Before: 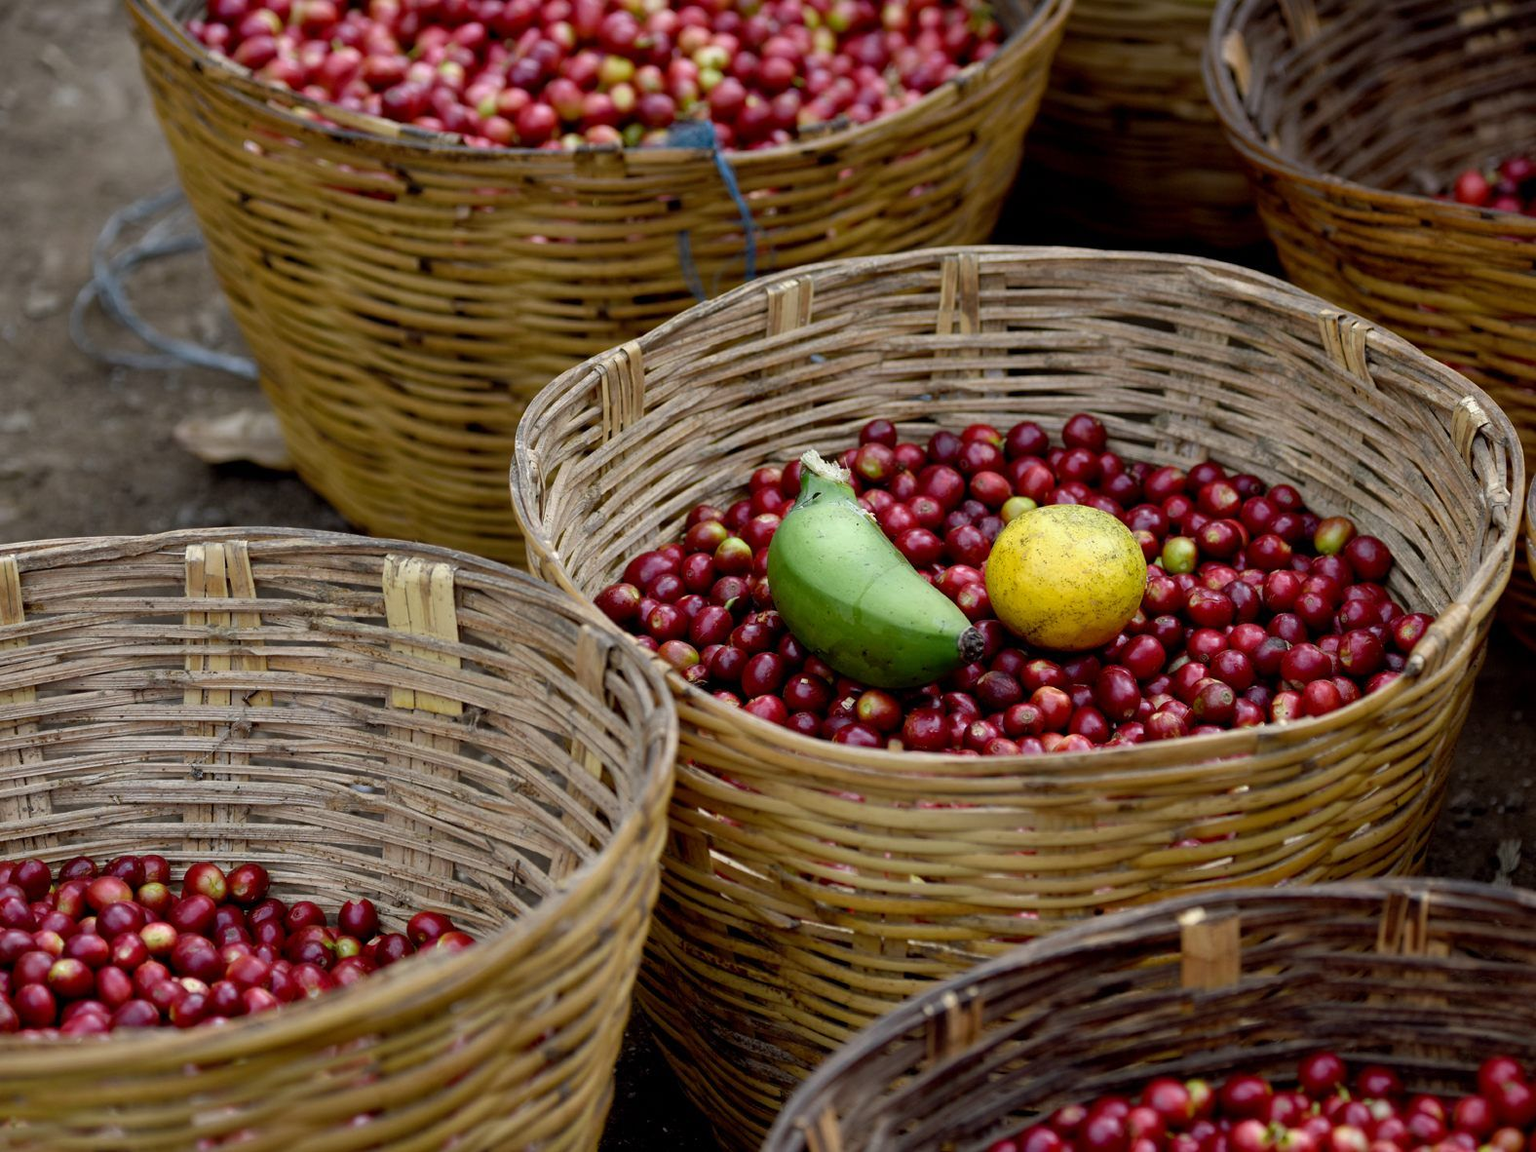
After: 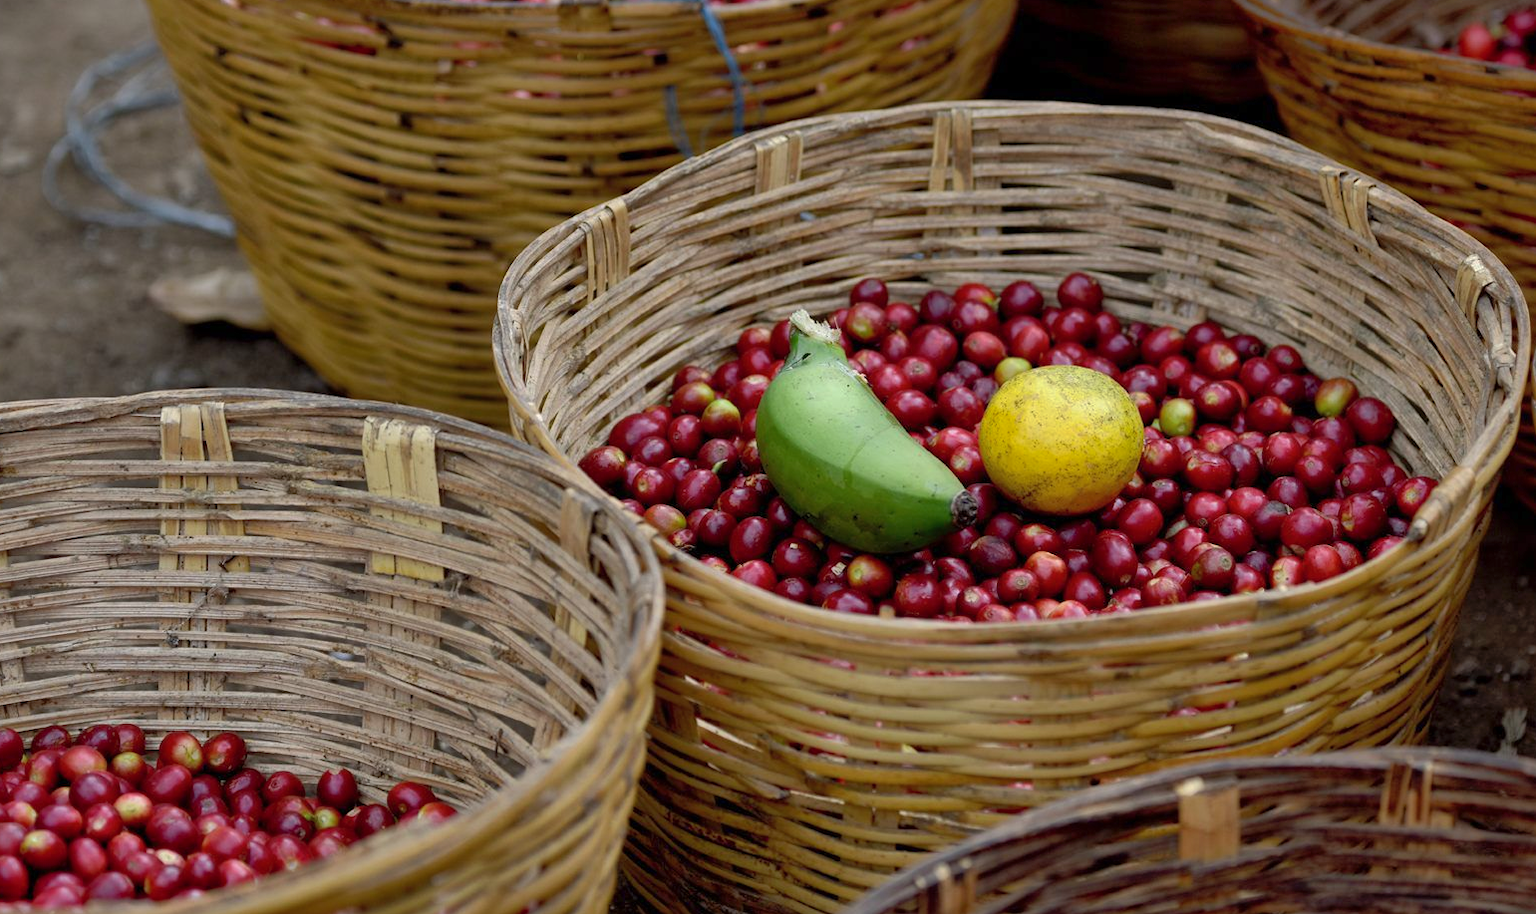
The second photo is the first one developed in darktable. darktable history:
crop and rotate: left 1.893%, top 12.848%, right 0.278%, bottom 9.493%
shadows and highlights: on, module defaults
